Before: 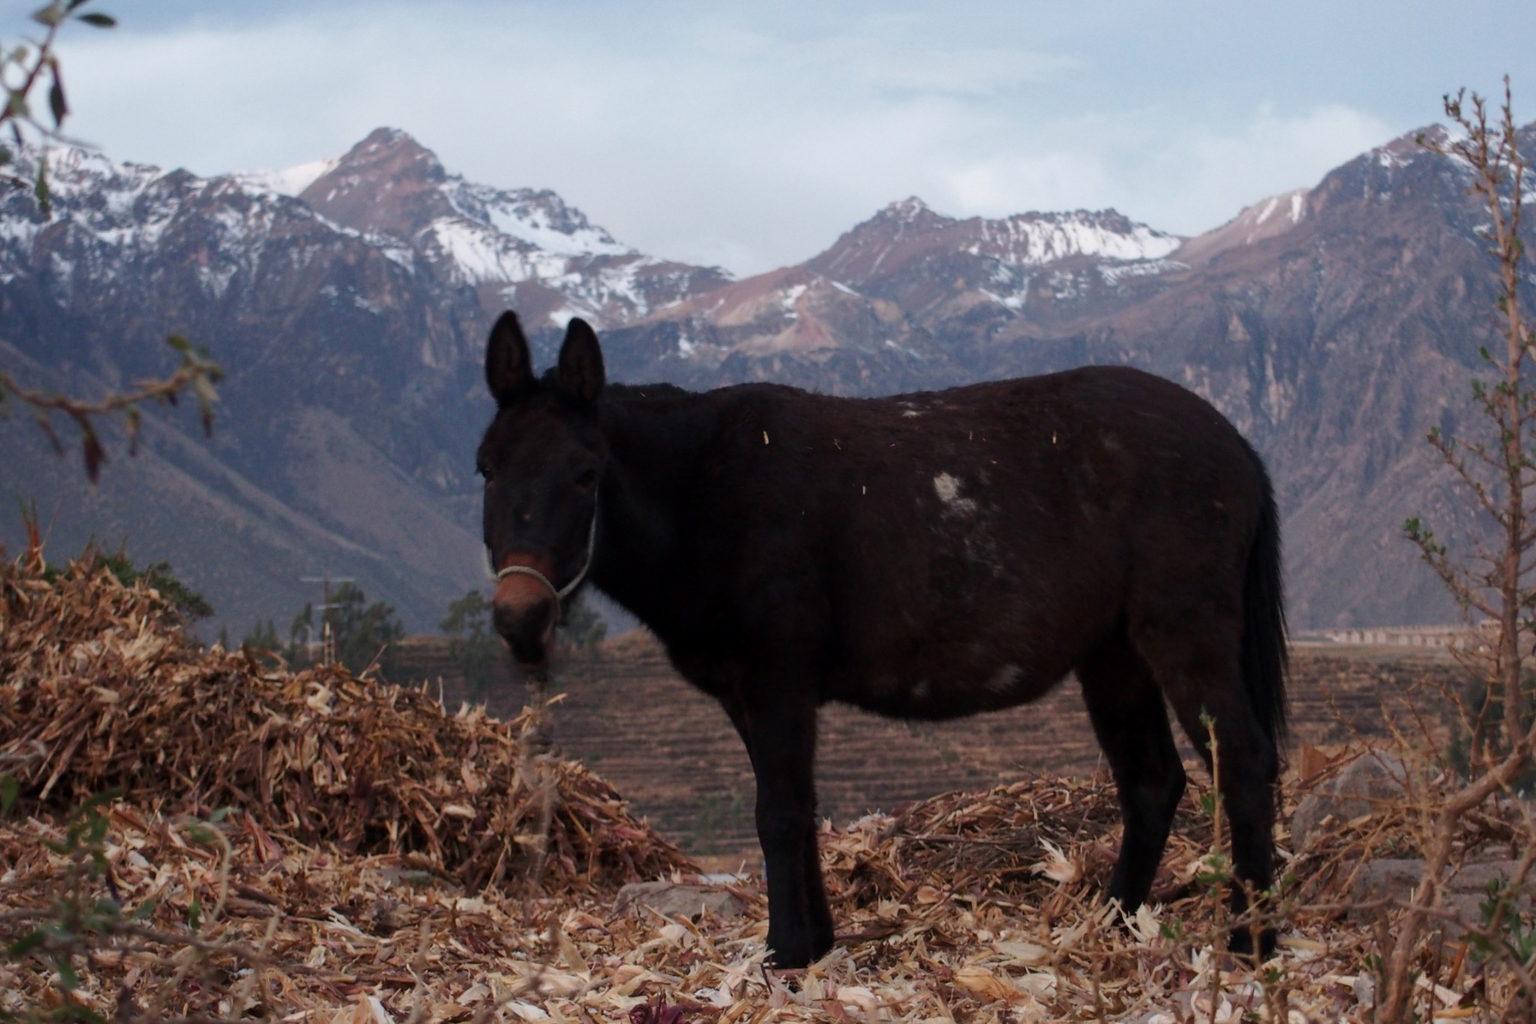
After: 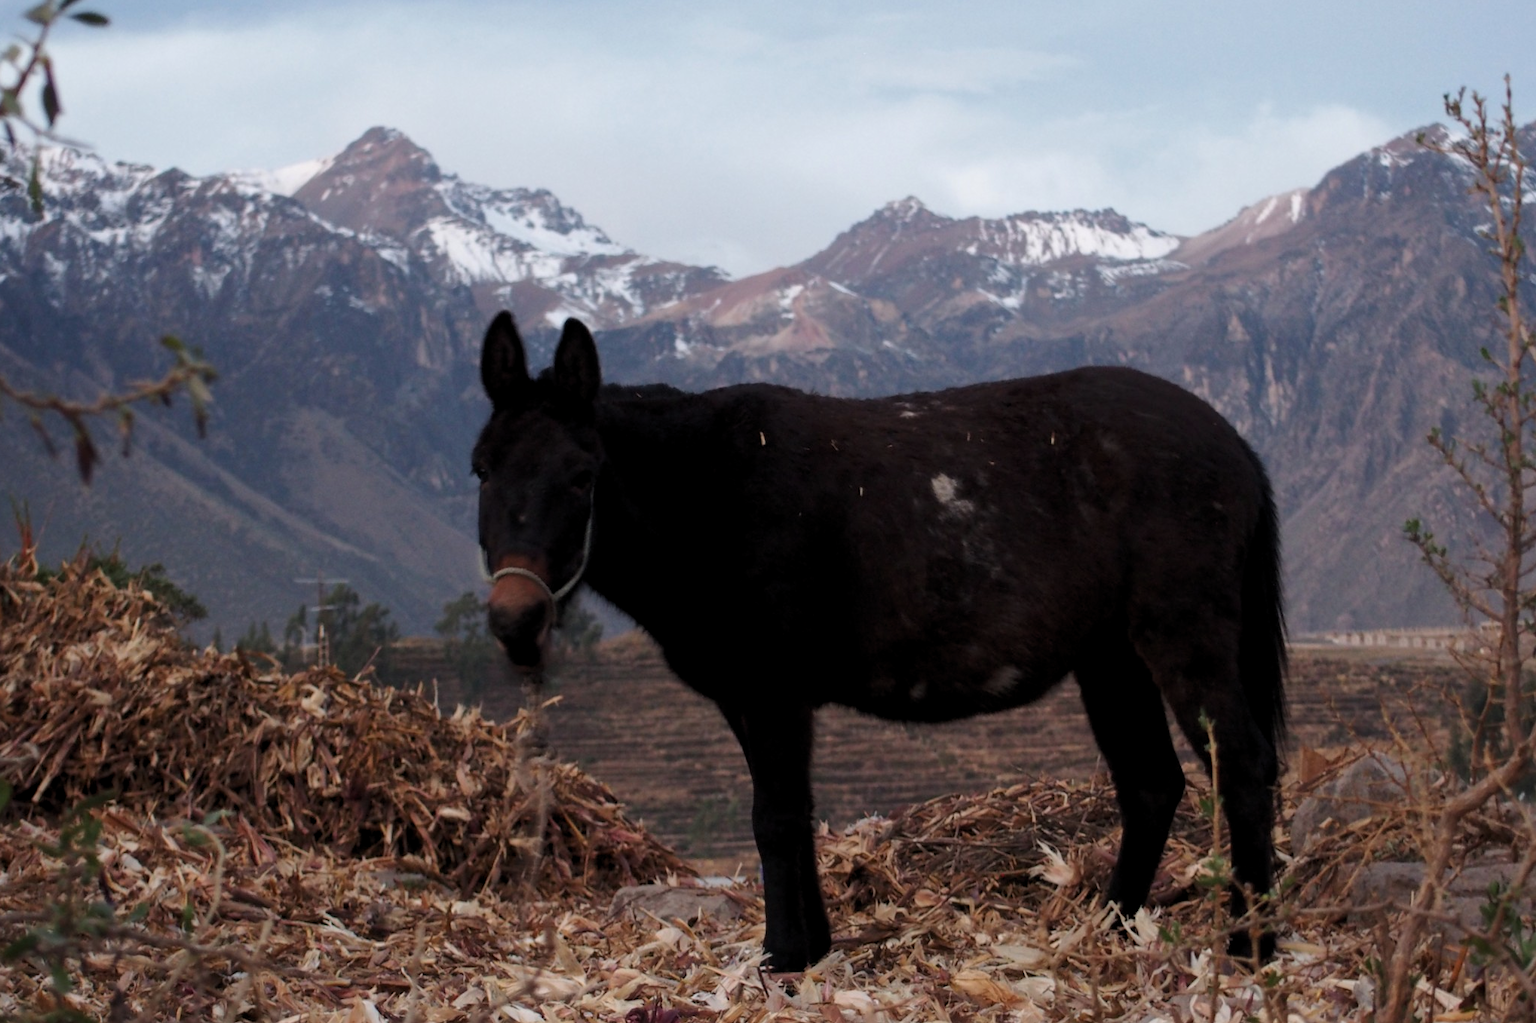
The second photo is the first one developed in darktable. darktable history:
levels: levels [0.026, 0.507, 0.987]
crop and rotate: left 0.494%, top 0.216%, bottom 0.33%
